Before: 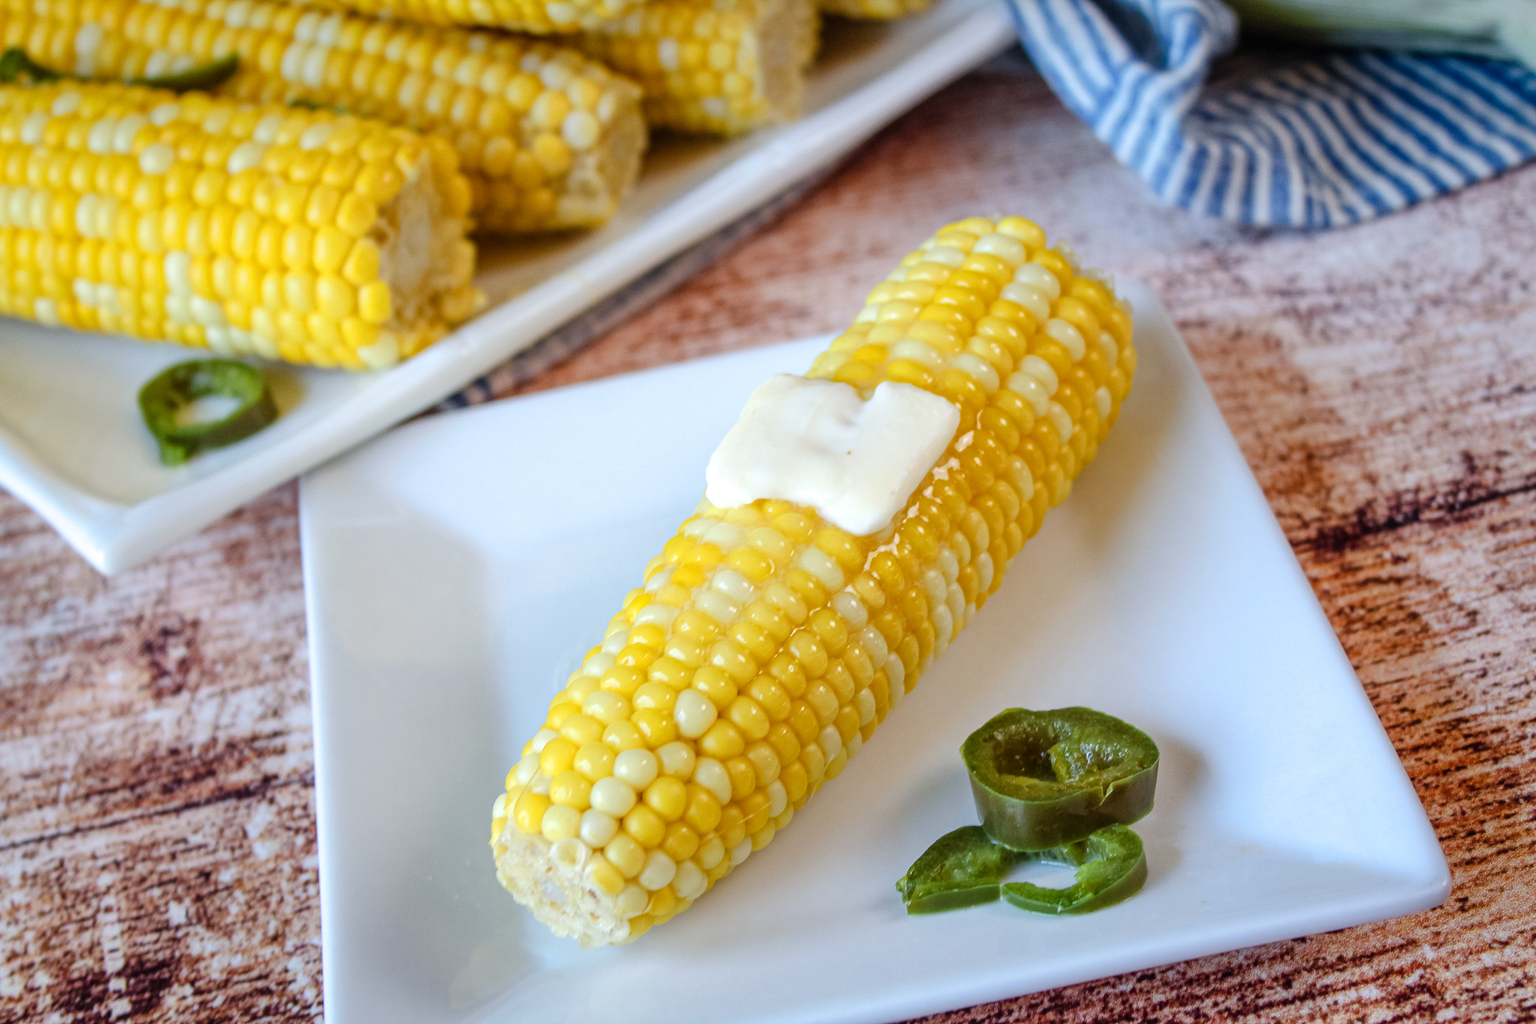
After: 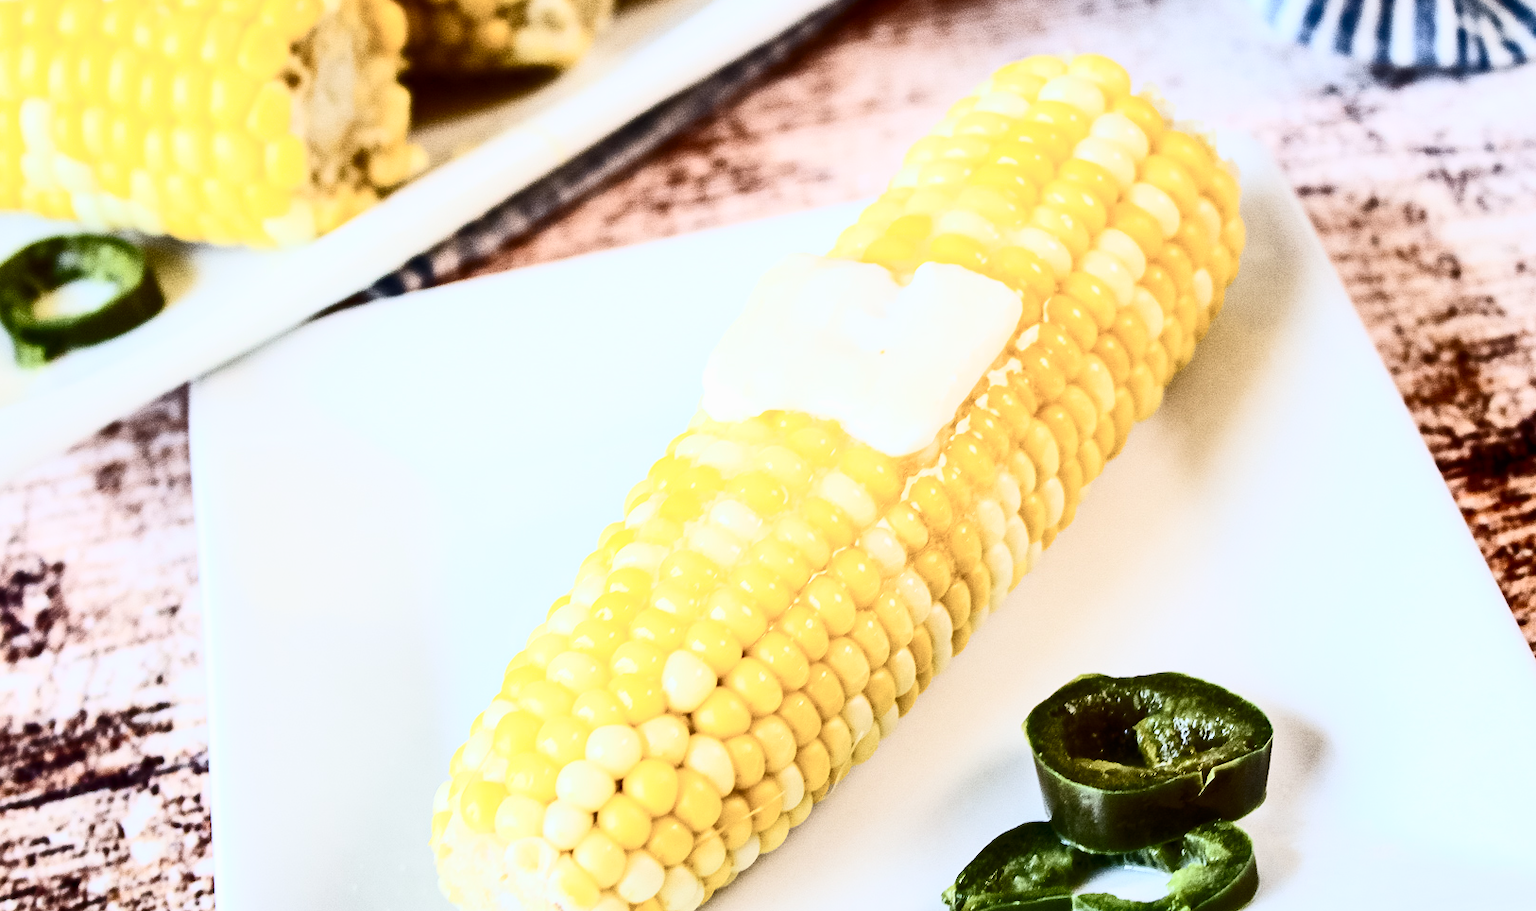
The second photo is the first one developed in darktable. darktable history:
contrast brightness saturation: contrast 0.93, brightness 0.2
filmic rgb: hardness 4.17
crop: left 9.712%, top 16.928%, right 10.845%, bottom 12.332%
color correction: saturation 0.99
color balance: output saturation 98.5%
